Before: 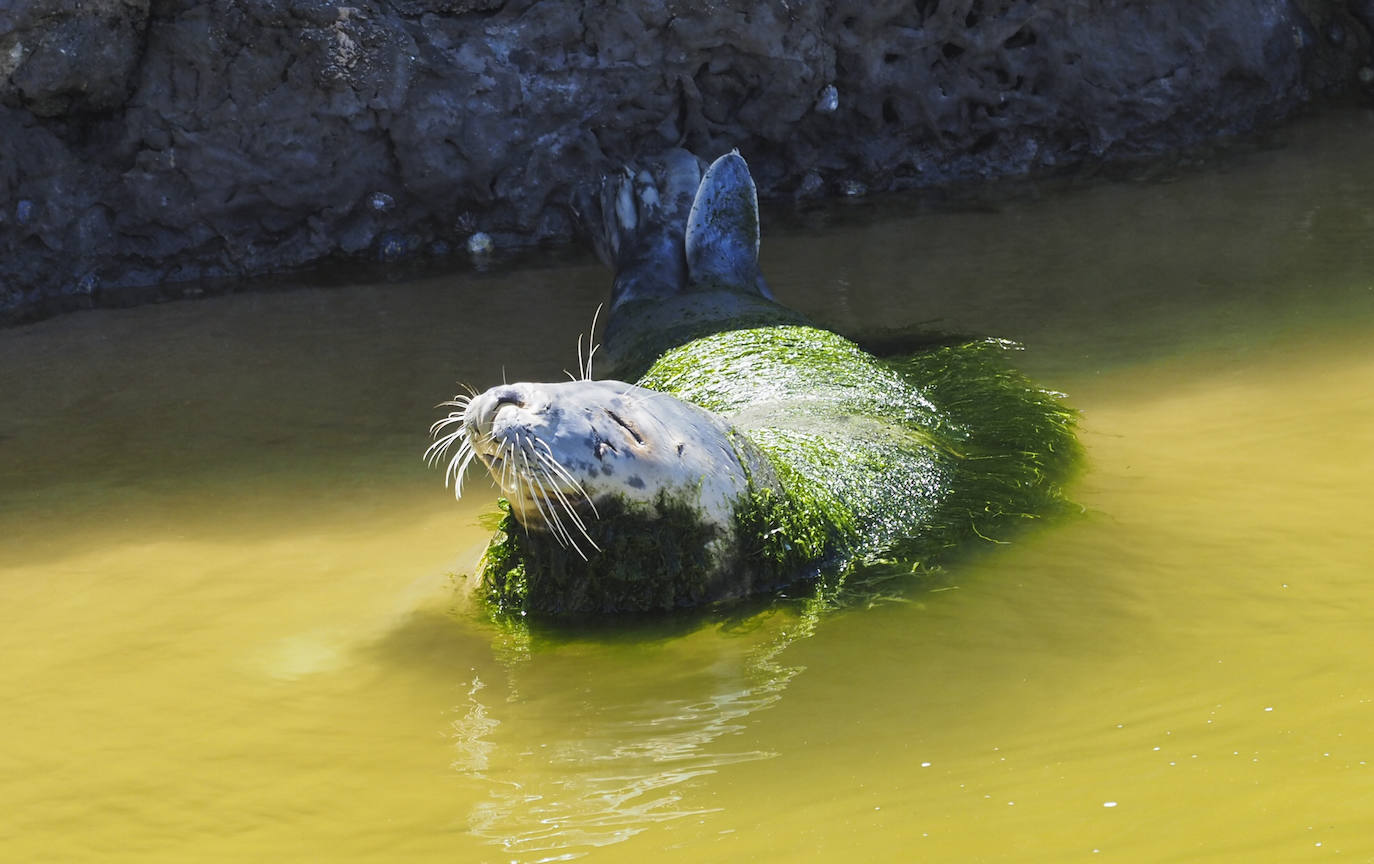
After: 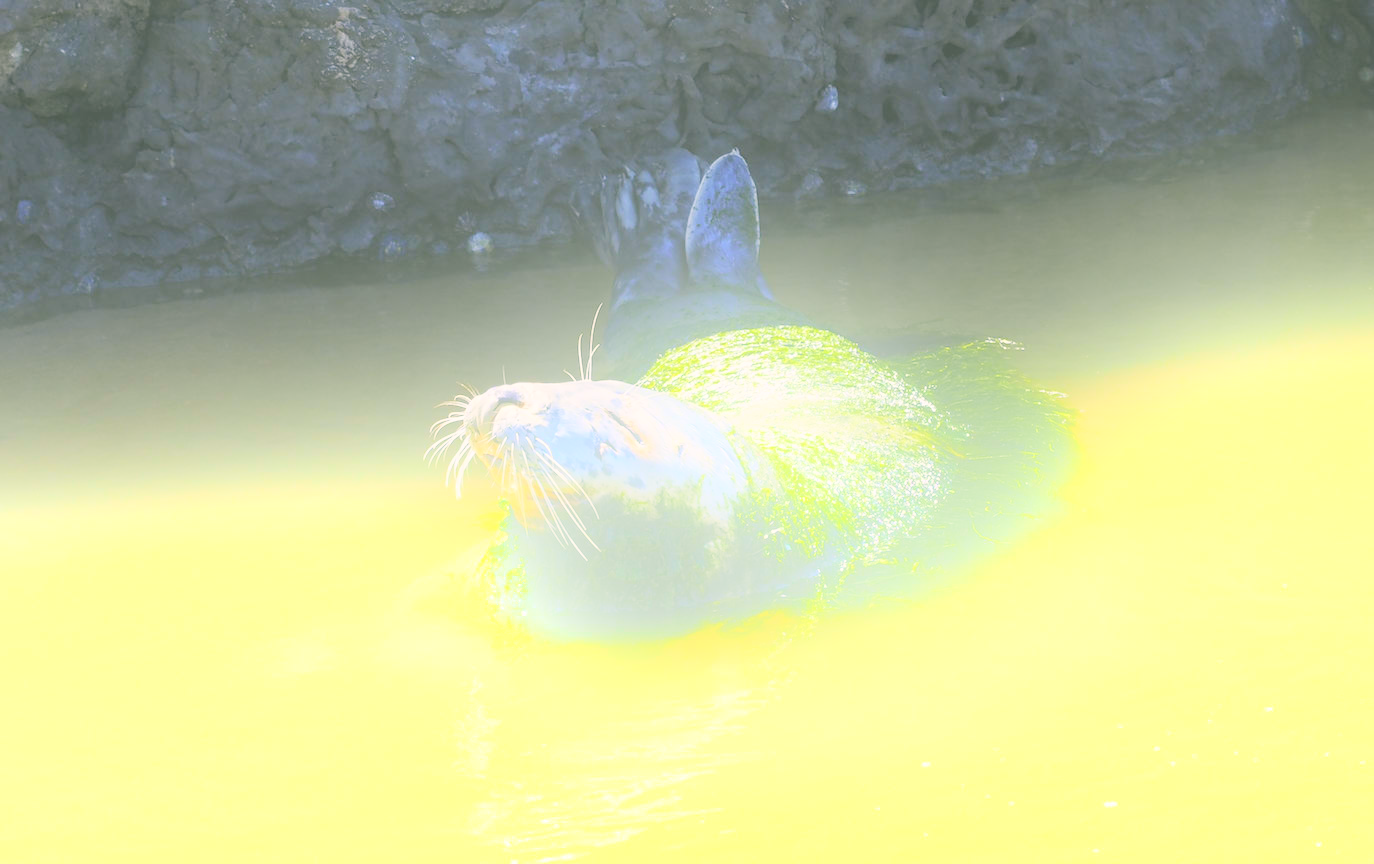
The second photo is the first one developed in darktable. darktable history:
bloom: size 25%, threshold 5%, strength 90%
color correction: highlights a* 4.02, highlights b* 4.98, shadows a* -7.55, shadows b* 4.98
